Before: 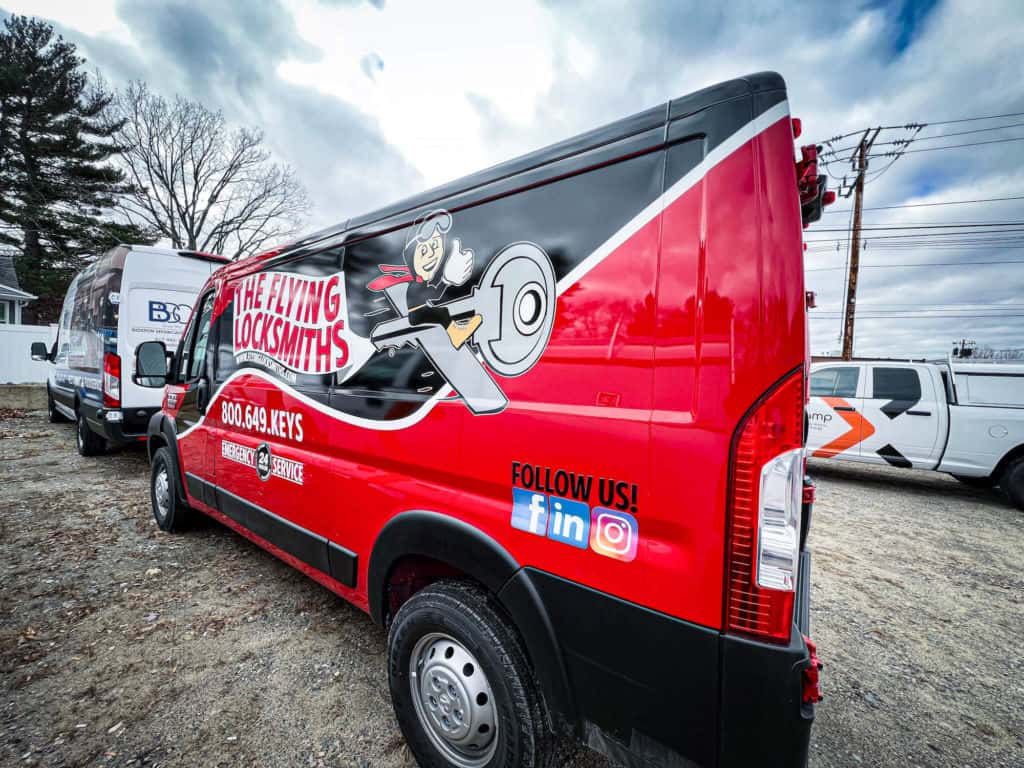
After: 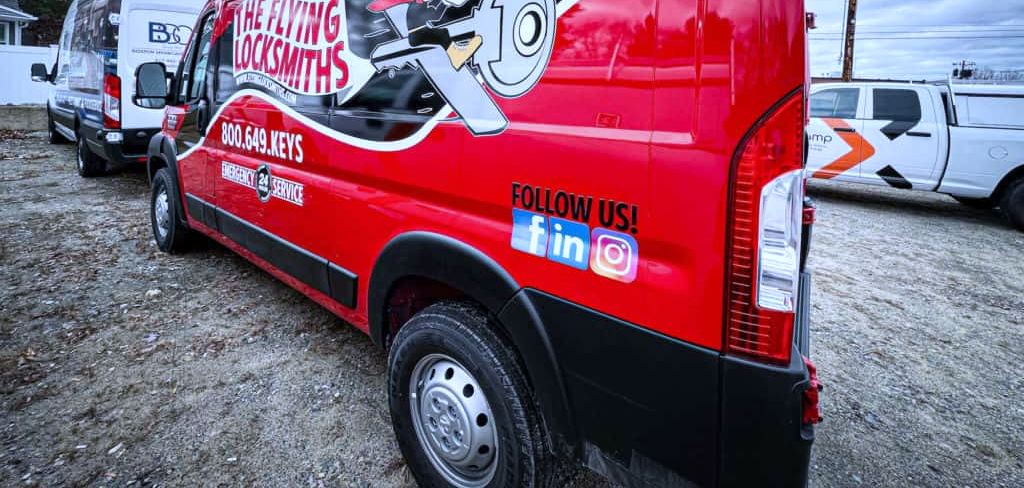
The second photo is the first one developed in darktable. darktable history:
crop and rotate: top 36.435%
white balance: red 0.948, green 1.02, blue 1.176
